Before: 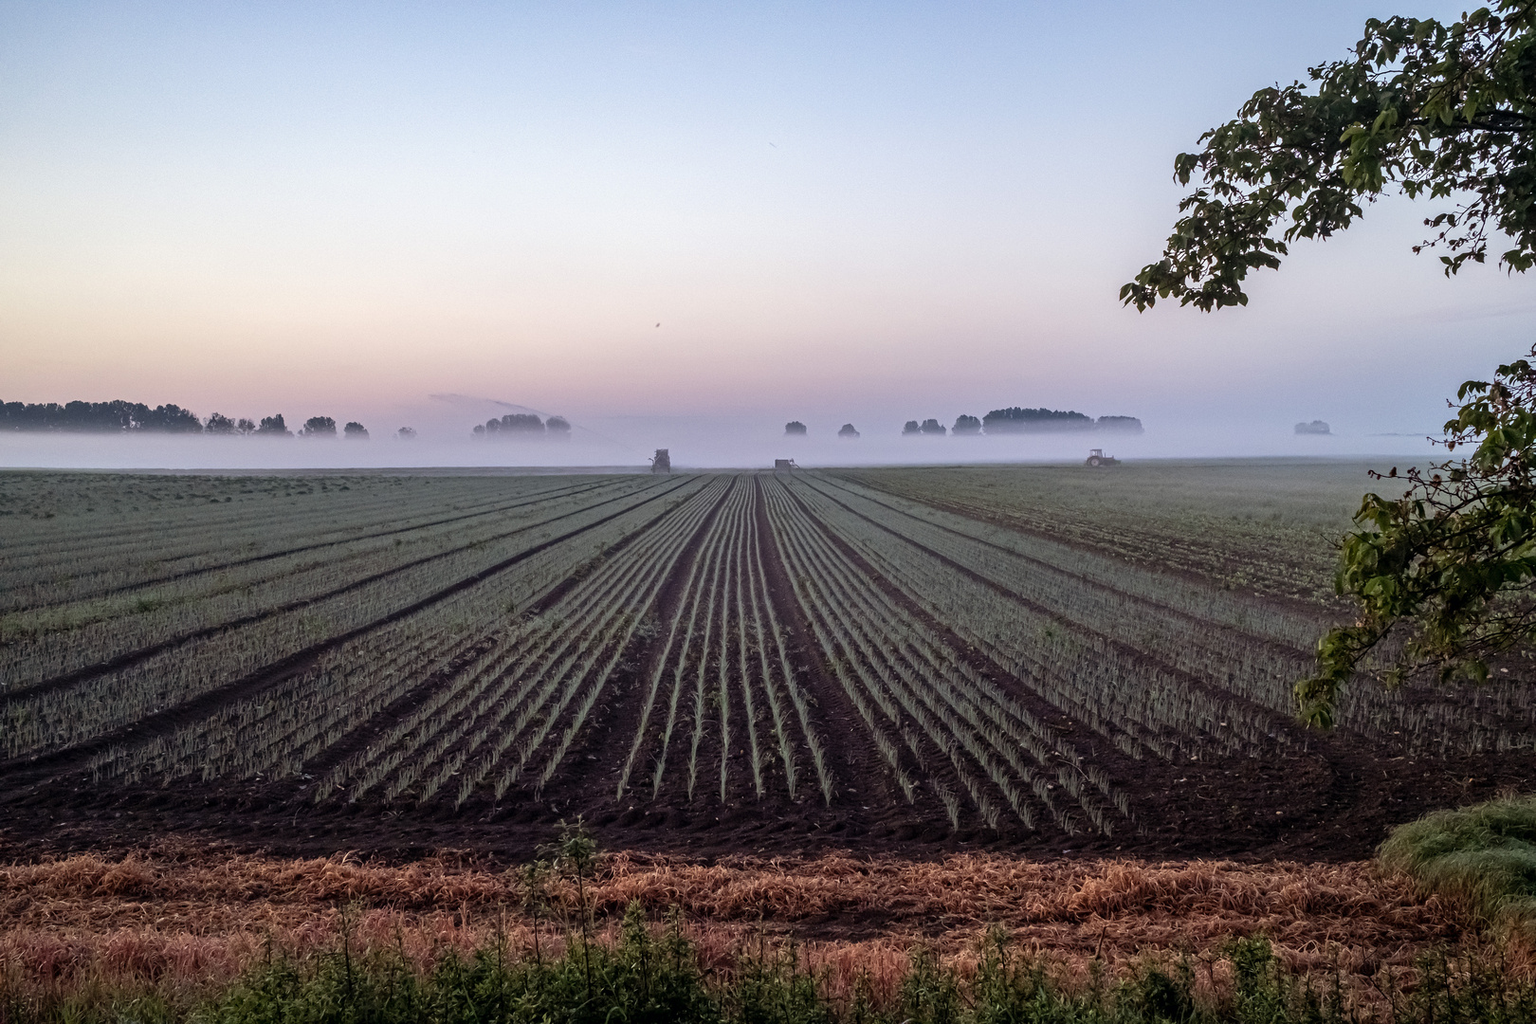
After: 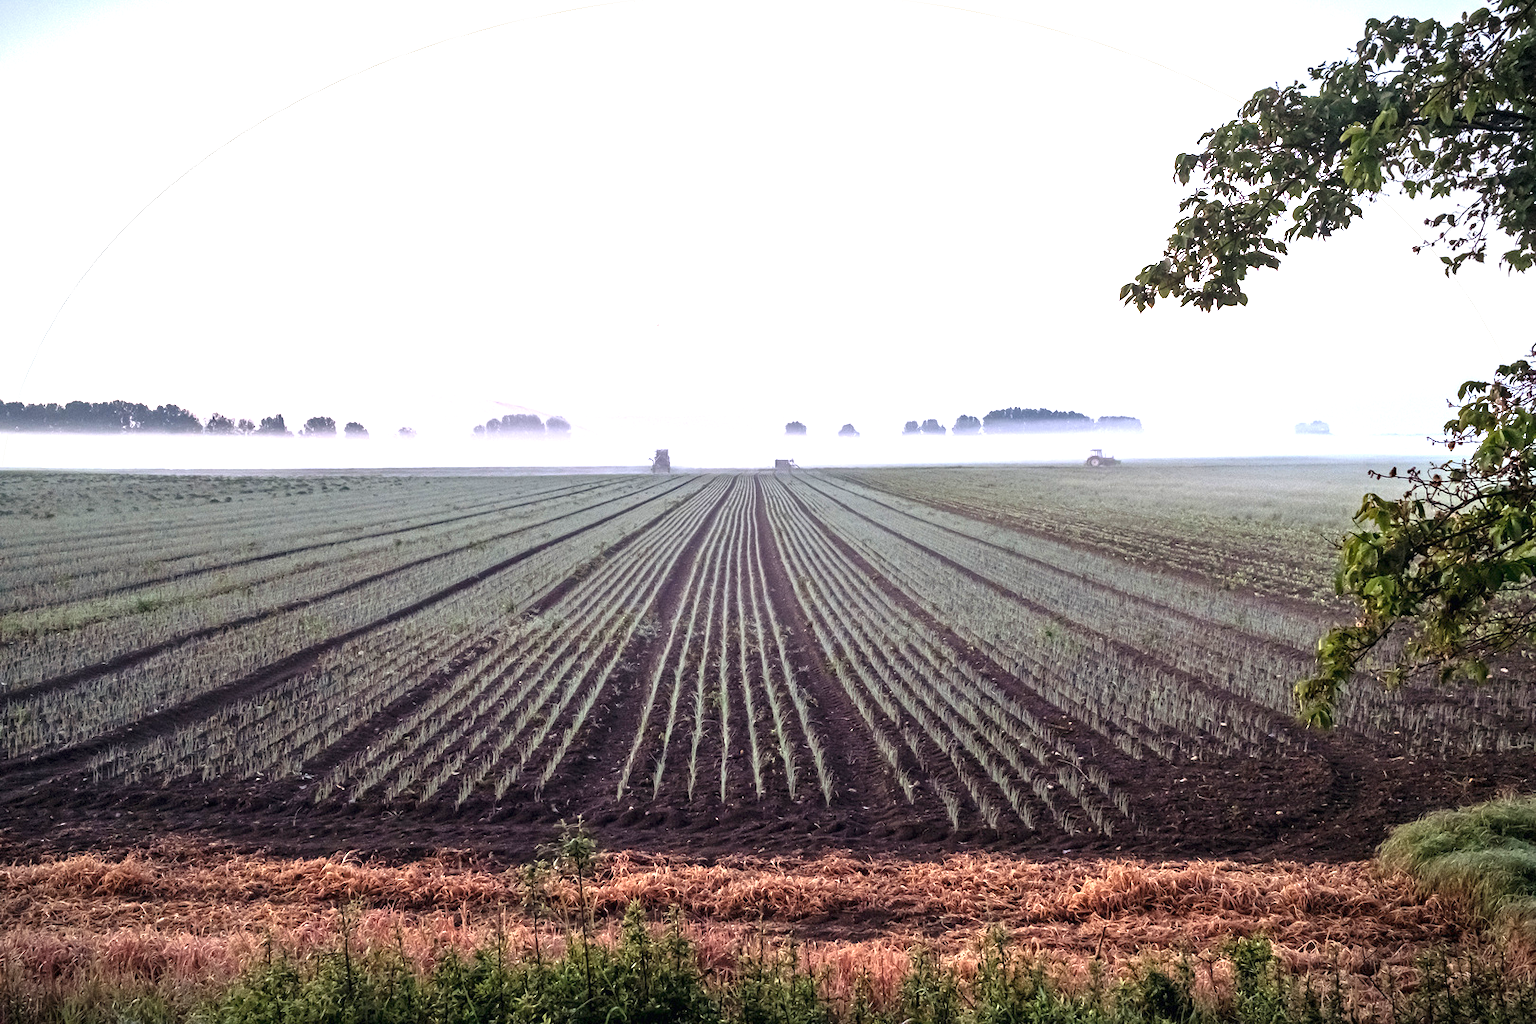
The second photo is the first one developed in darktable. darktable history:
vignetting: fall-off start 100%, brightness -0.406, saturation -0.3, width/height ratio 1.324, dithering 8-bit output, unbound false
exposure: black level correction 0, exposure 1.5 EV, compensate highlight preservation false
